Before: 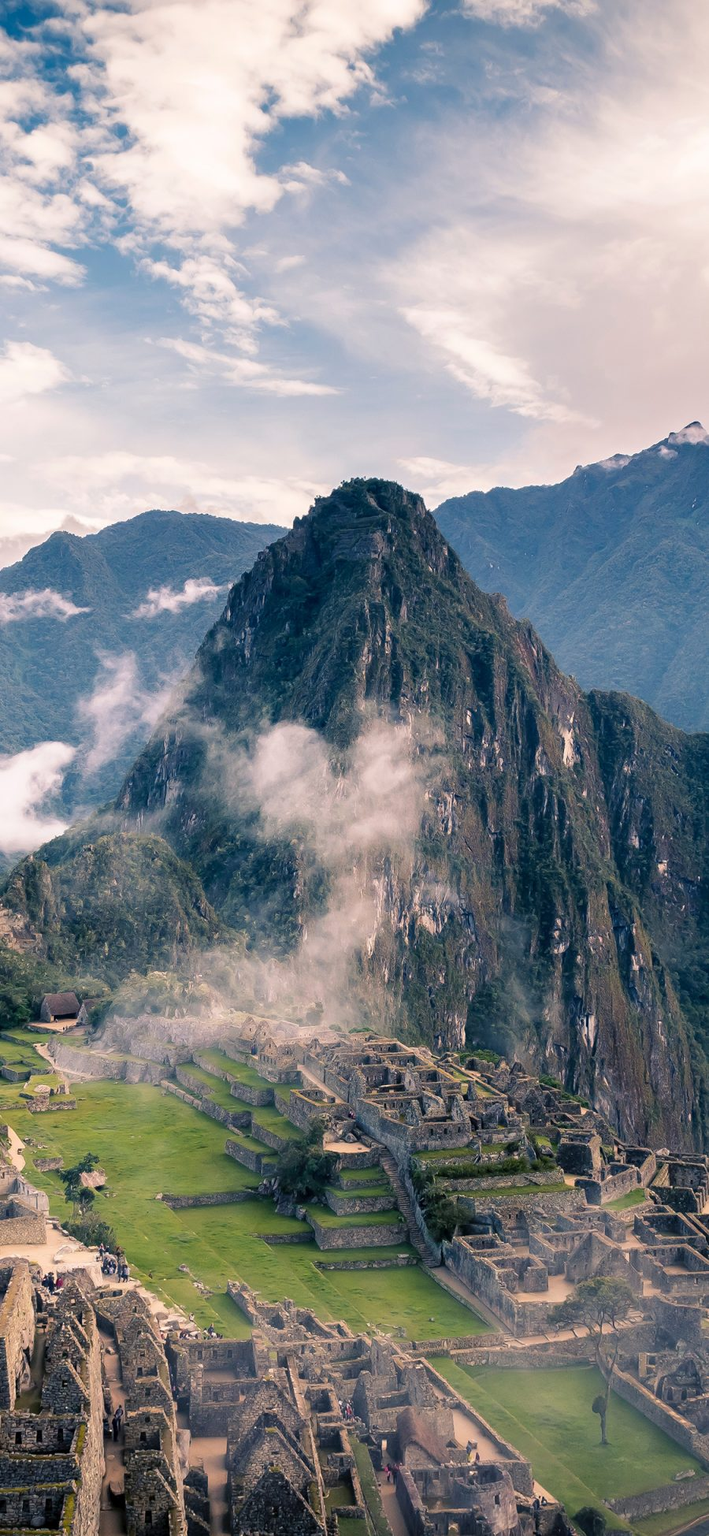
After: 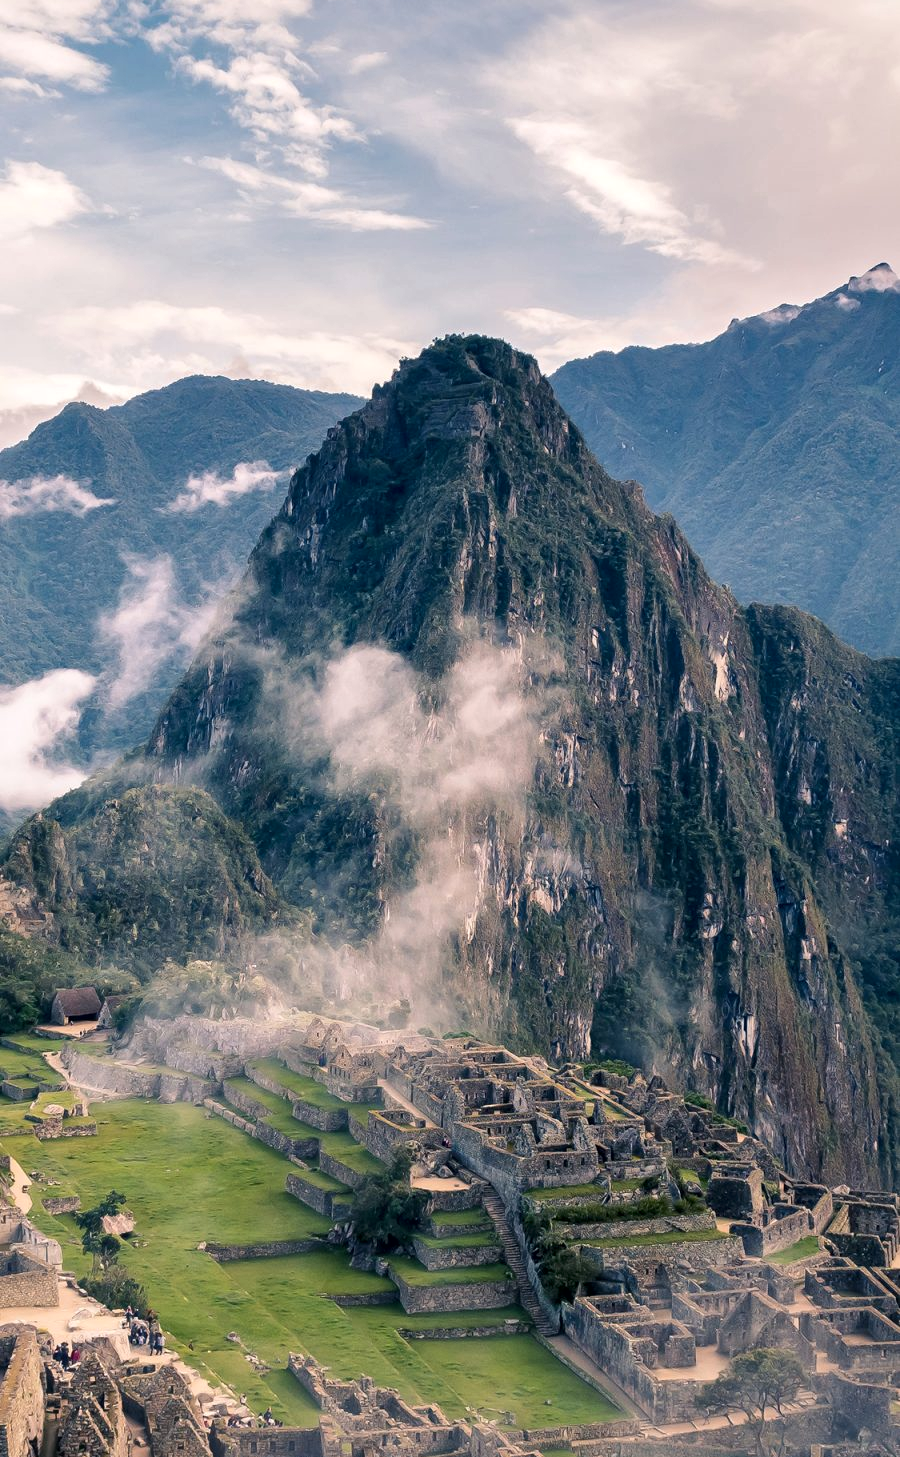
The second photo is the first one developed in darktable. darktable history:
local contrast: mode bilateral grid, contrast 19, coarseness 51, detail 133%, midtone range 0.2
crop: top 13.99%, bottom 11.246%
